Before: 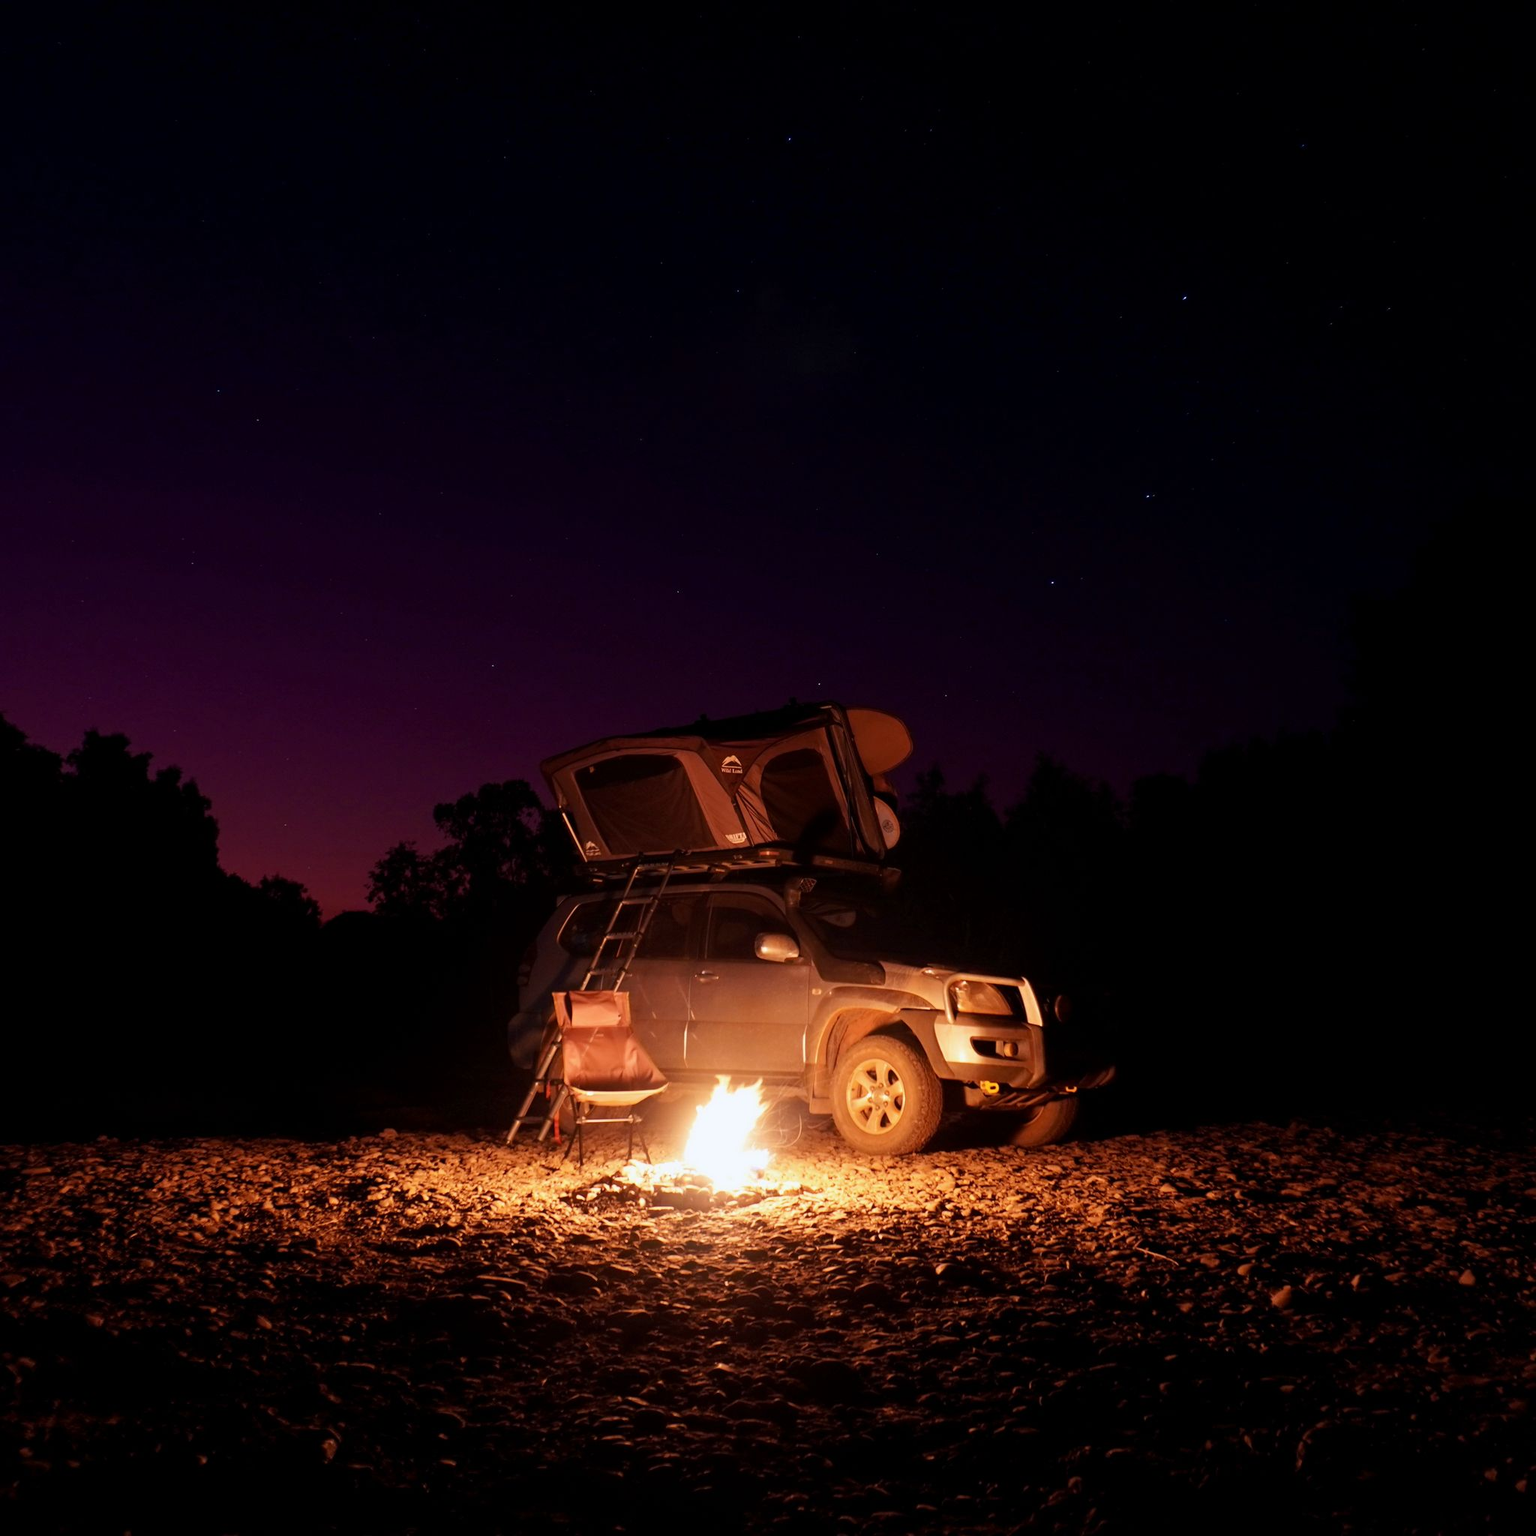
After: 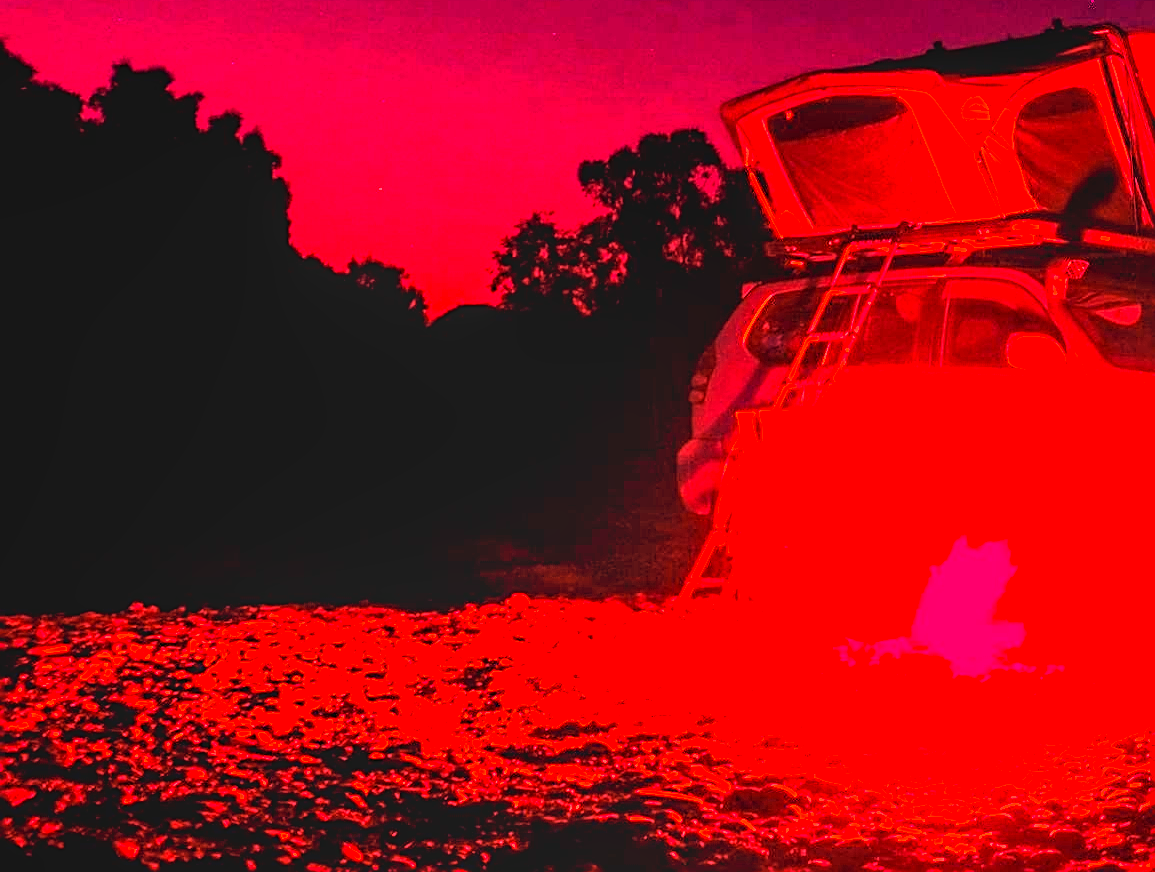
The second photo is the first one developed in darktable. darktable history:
exposure: black level correction 0.001, exposure 0.5 EV, compensate exposure bias true, compensate highlight preservation false
crop: top 44.483%, right 43.593%, bottom 12.892%
sharpen: on, module defaults
white balance: red 4.26, blue 1.802
local contrast: on, module defaults
lowpass: radius 0.1, contrast 0.85, saturation 1.1, unbound 0
